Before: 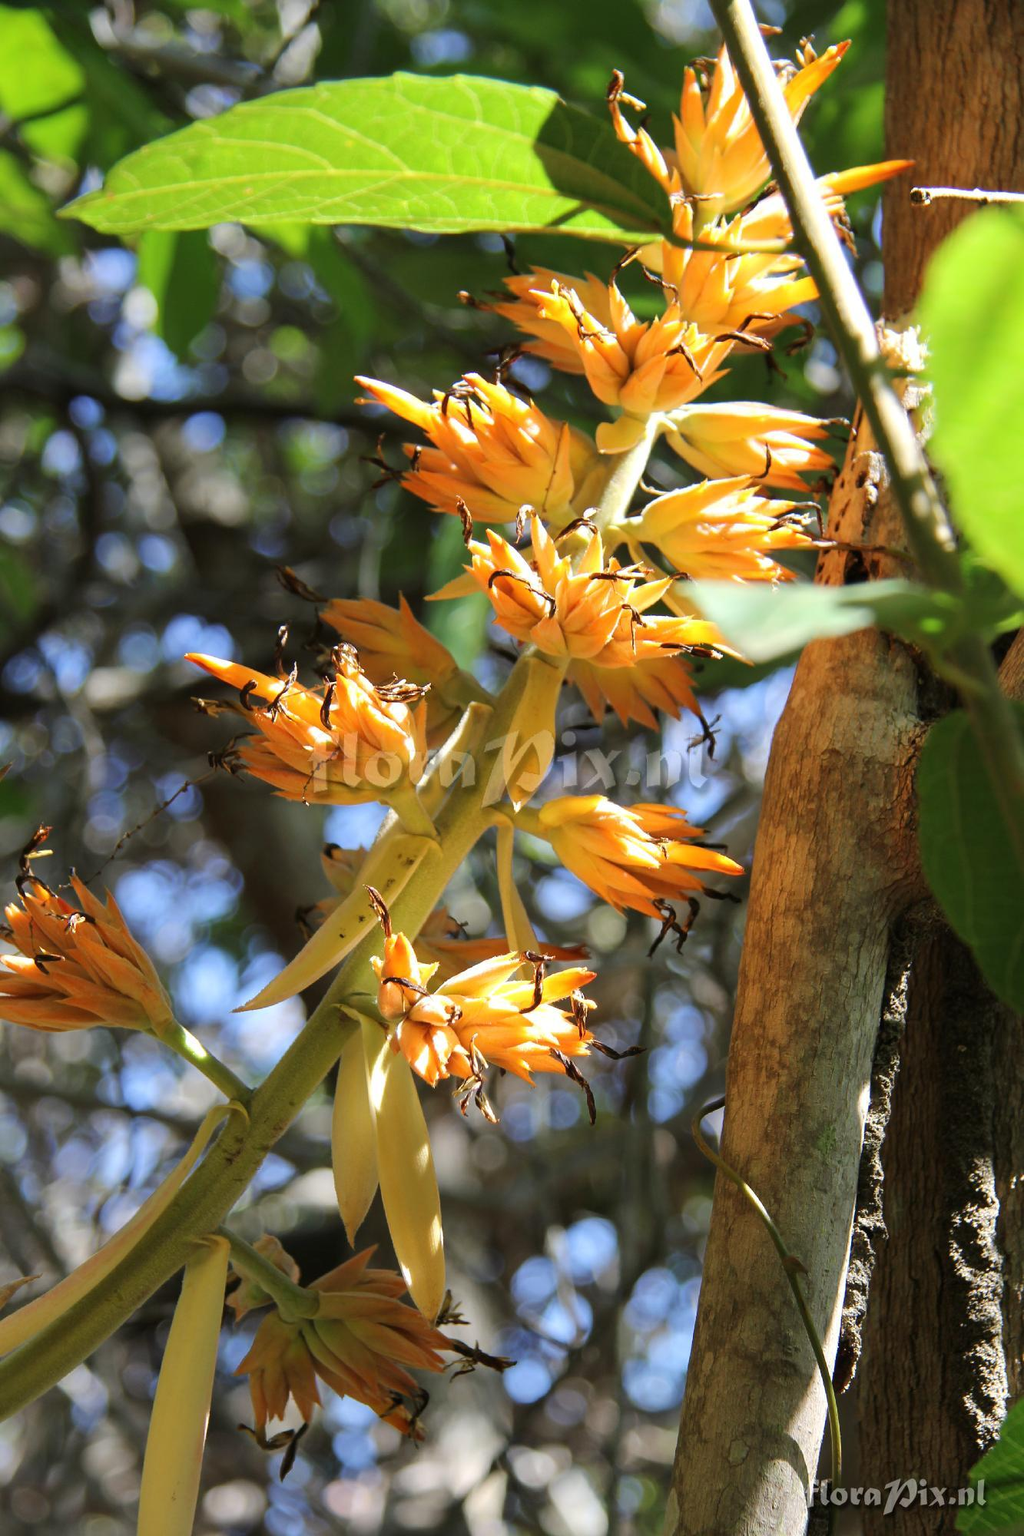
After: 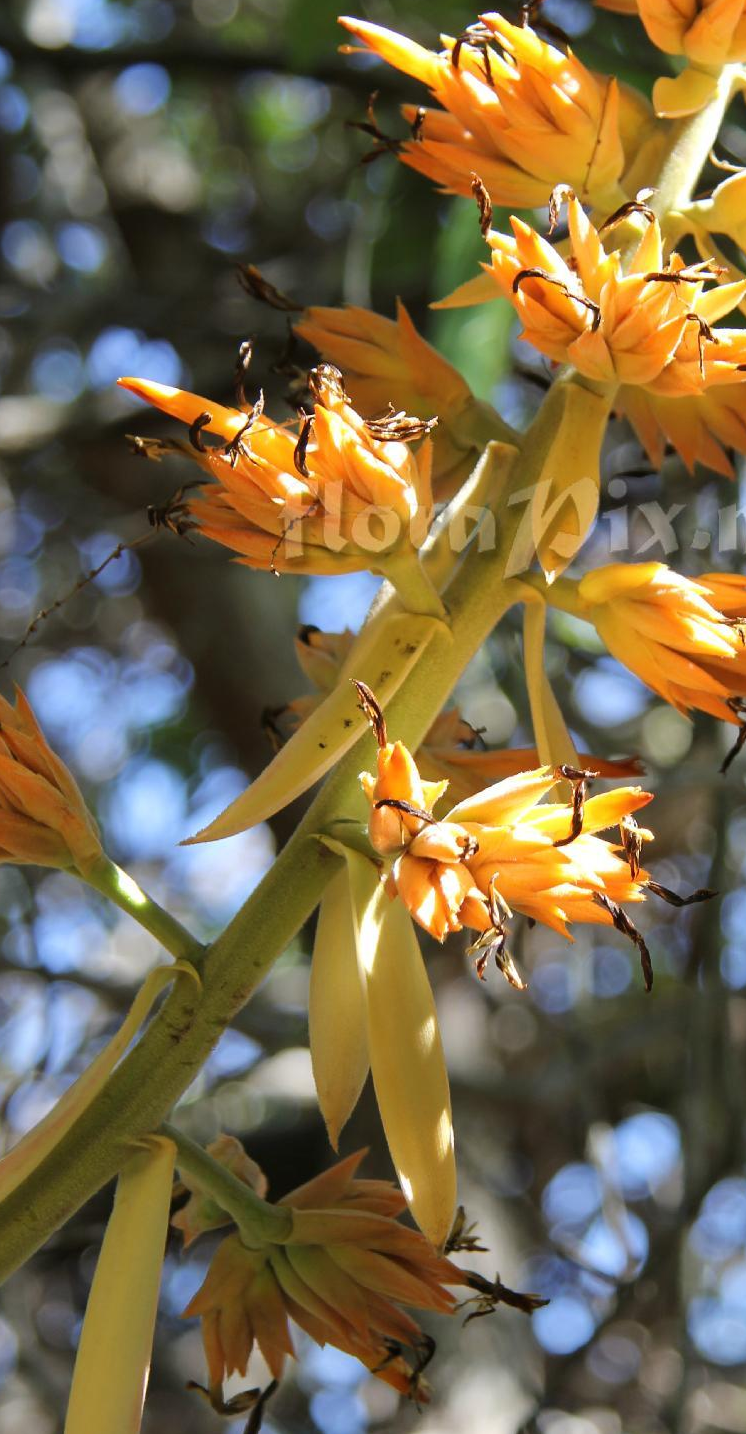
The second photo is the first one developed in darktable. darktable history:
crop: left 9.28%, top 23.695%, right 34.733%, bottom 4.573%
